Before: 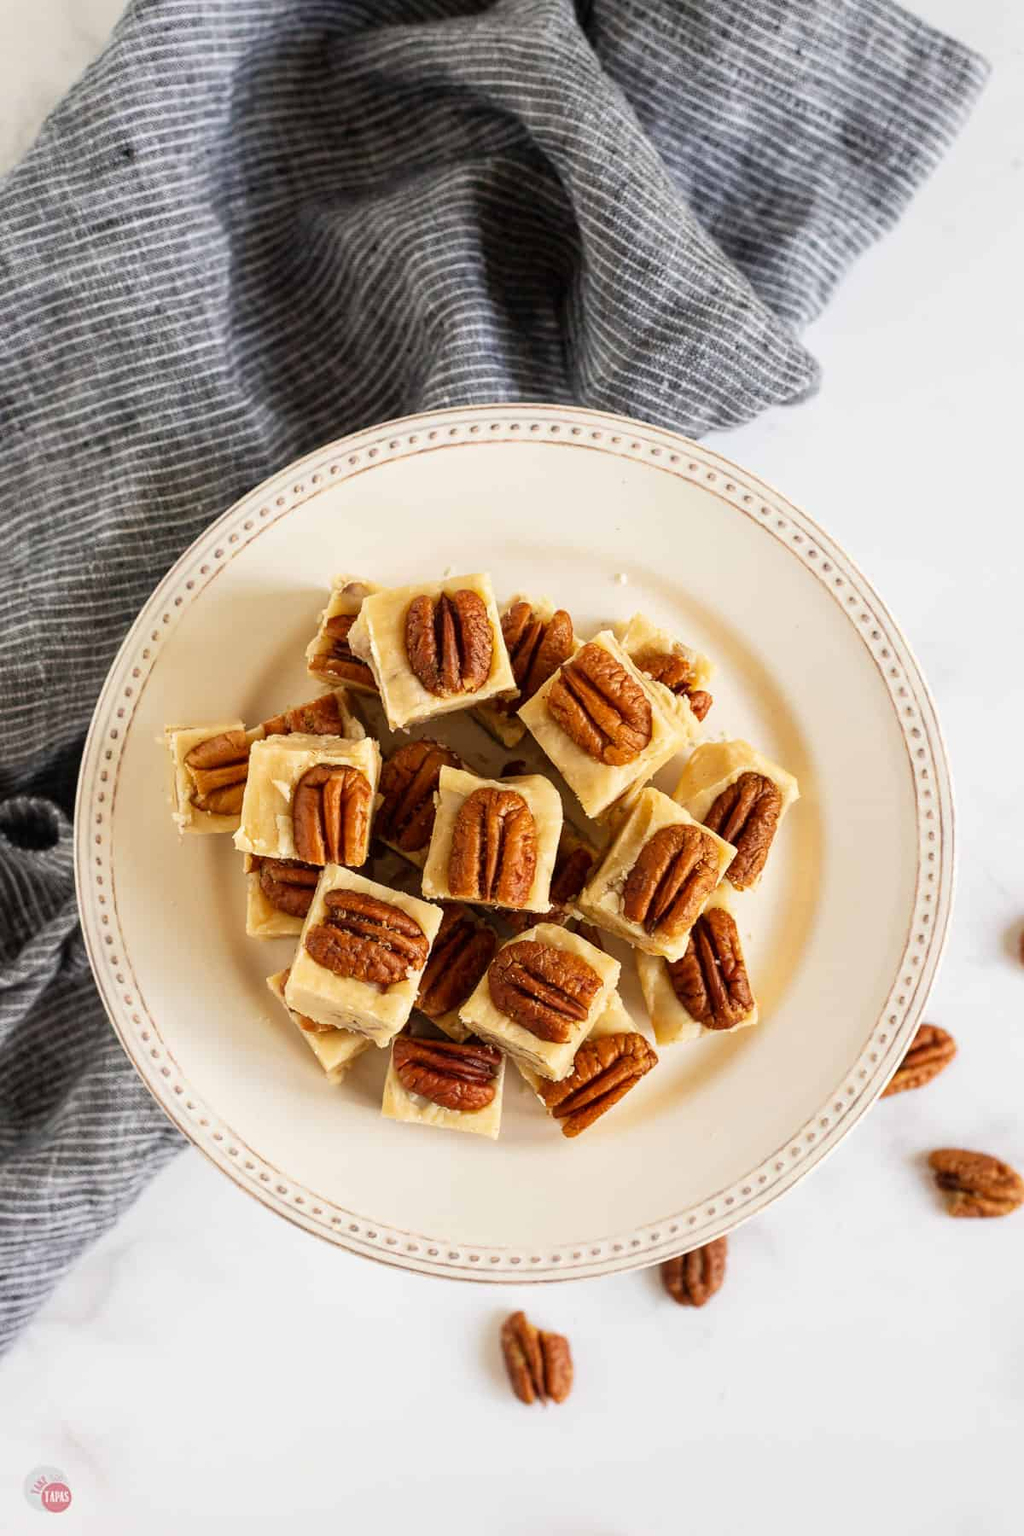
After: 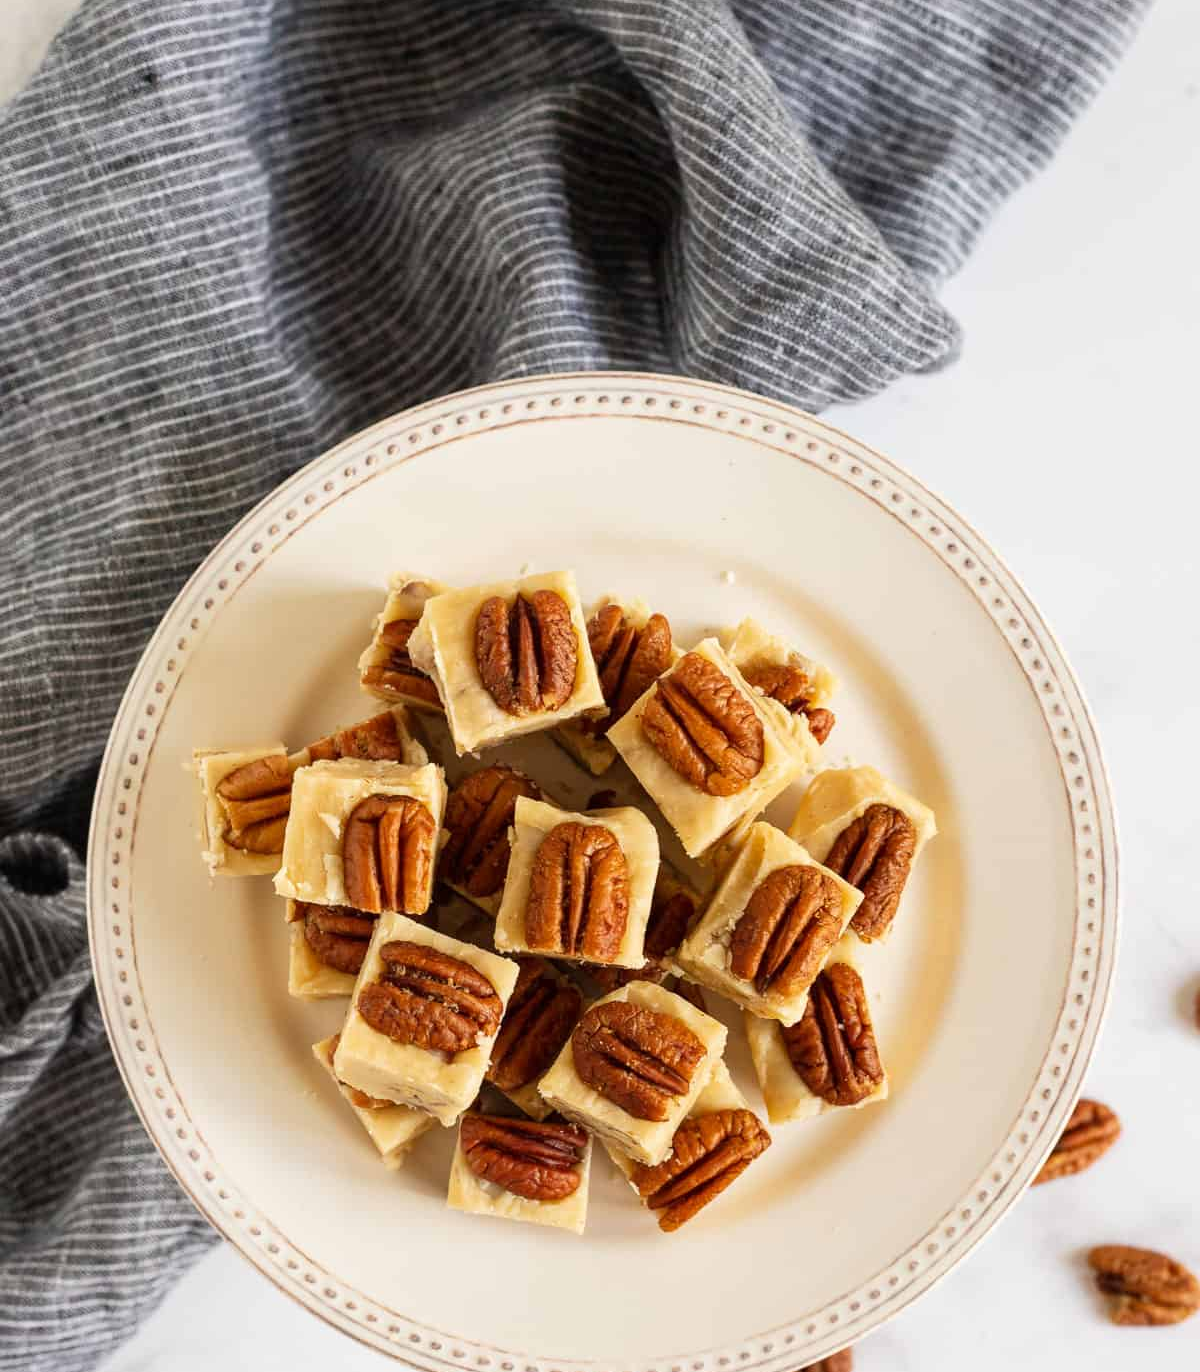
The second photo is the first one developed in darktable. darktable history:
crop: top 5.617%, bottom 18.106%
